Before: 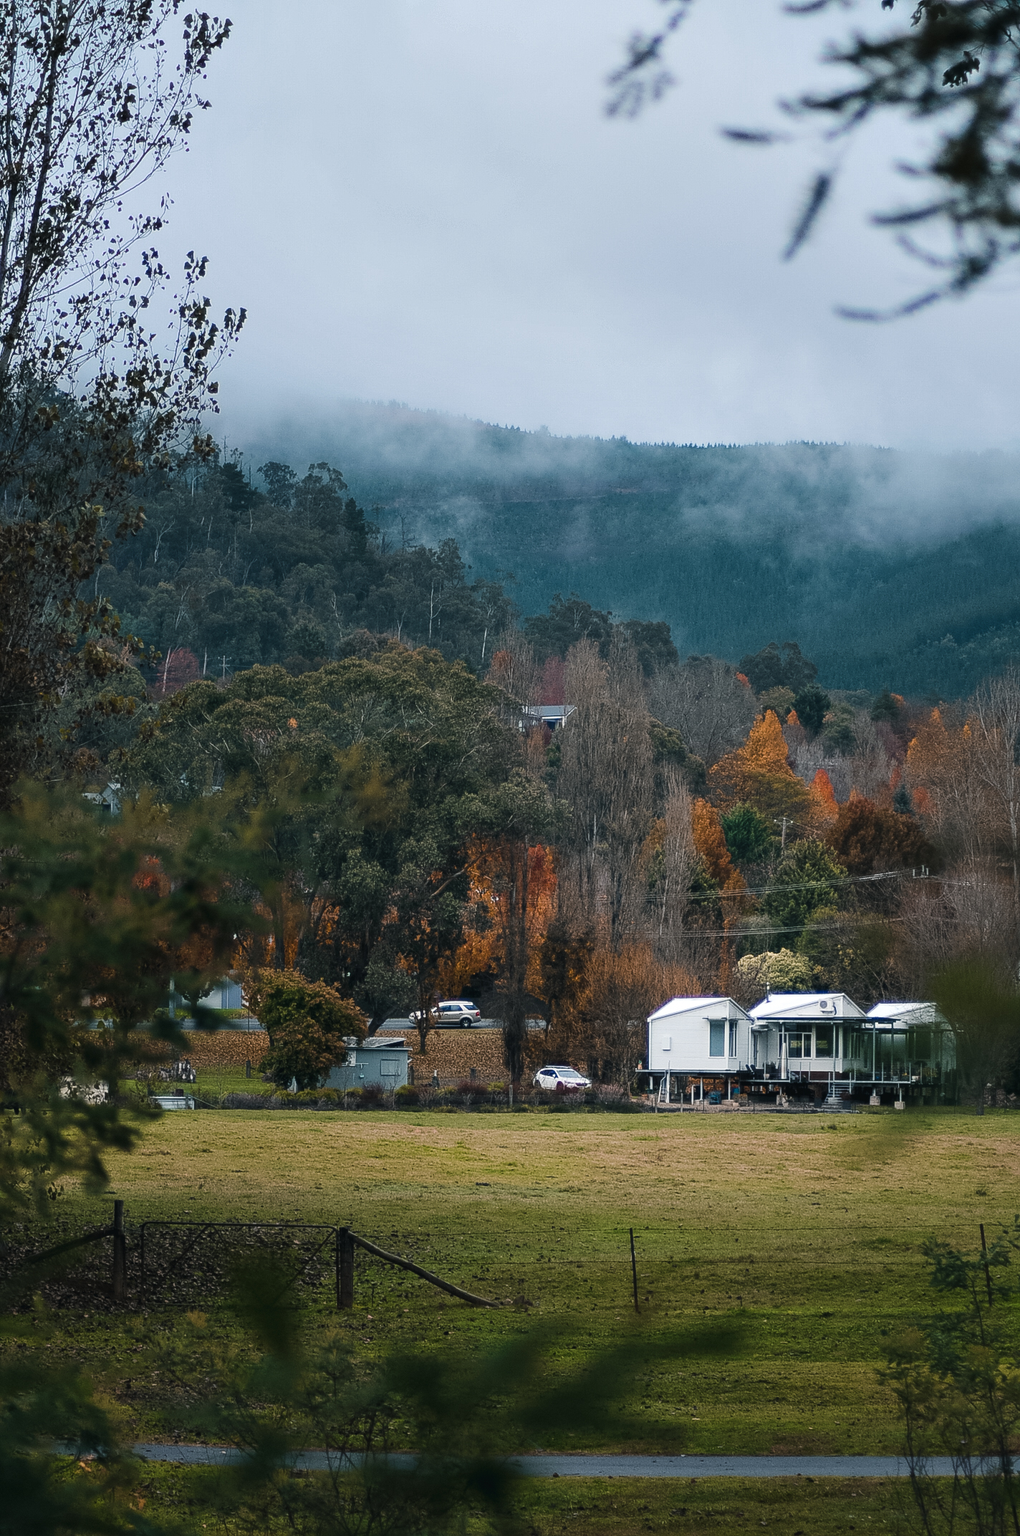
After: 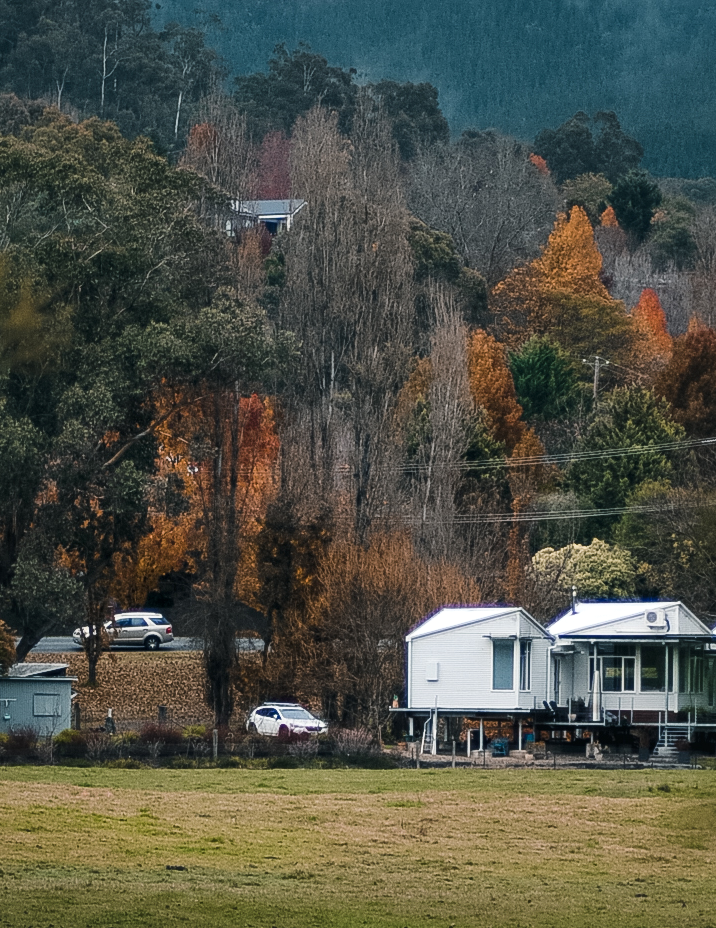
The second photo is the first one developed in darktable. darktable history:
local contrast: mode bilateral grid, contrast 20, coarseness 50, detail 120%, midtone range 0.2
crop: left 35.03%, top 36.625%, right 14.663%, bottom 20.057%
